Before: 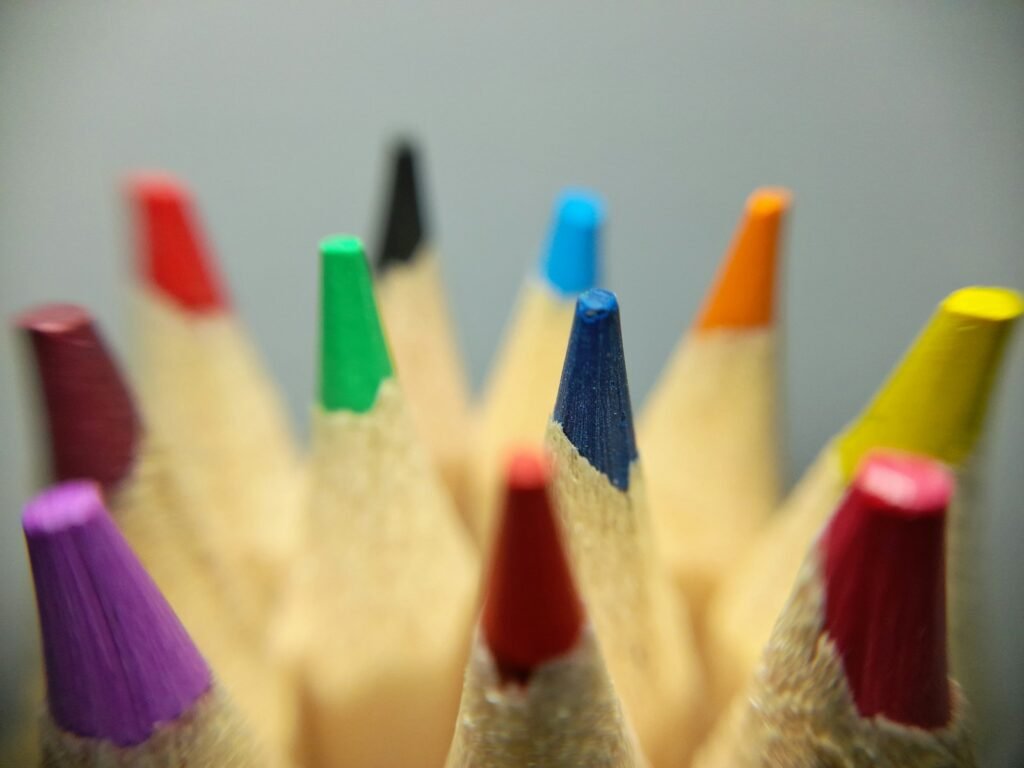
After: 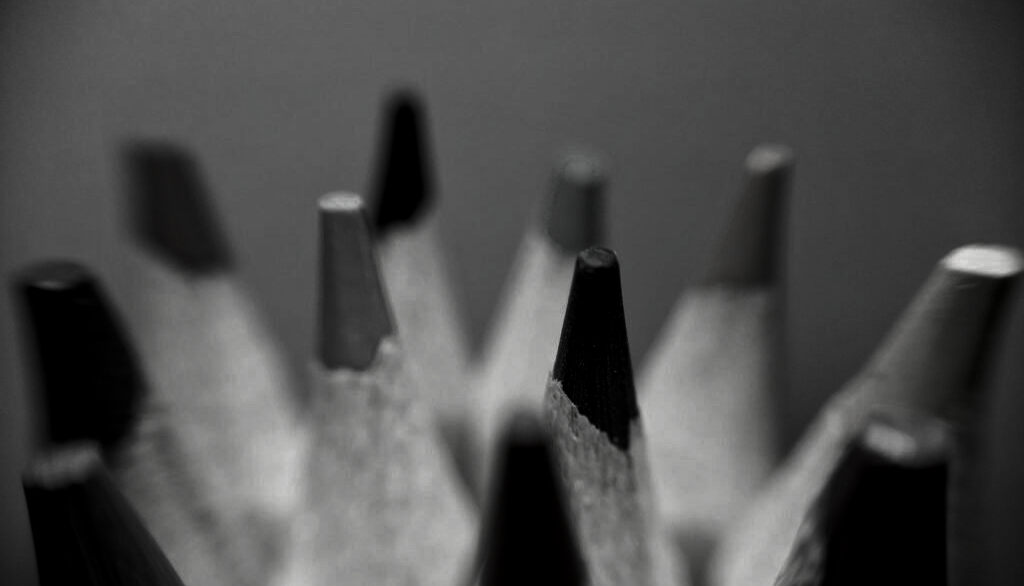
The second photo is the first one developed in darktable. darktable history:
crop: top 5.578%, bottom 17.998%
contrast brightness saturation: contrast 0.025, brightness -0.985, saturation -0.992
local contrast: highlights 107%, shadows 98%, detail 119%, midtone range 0.2
